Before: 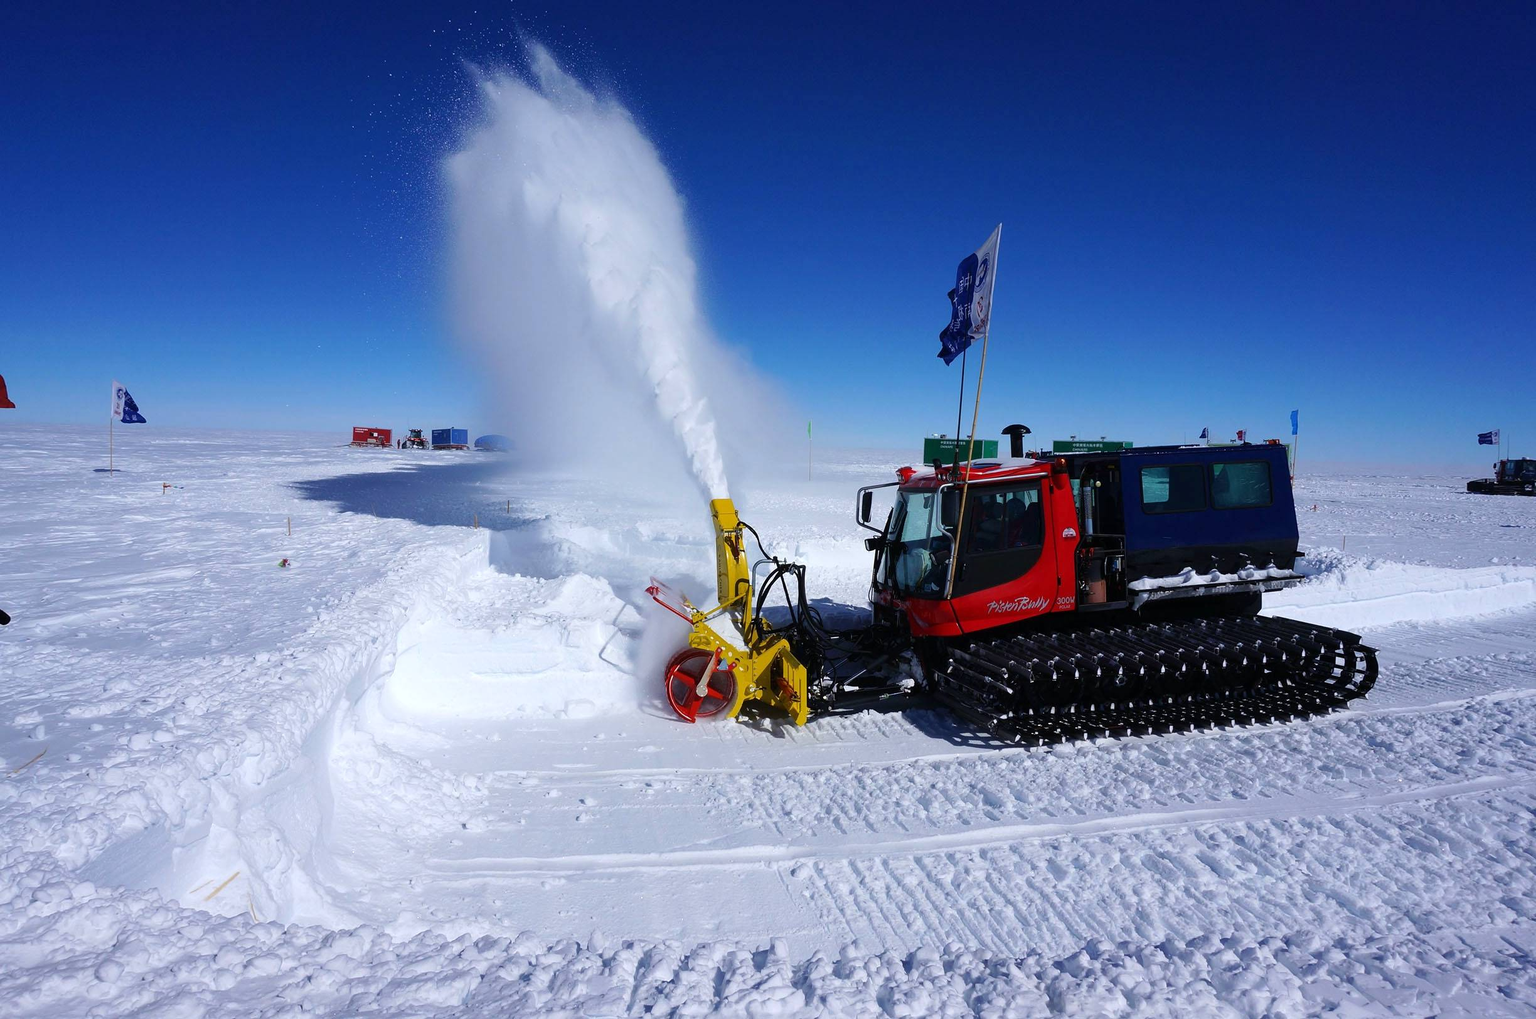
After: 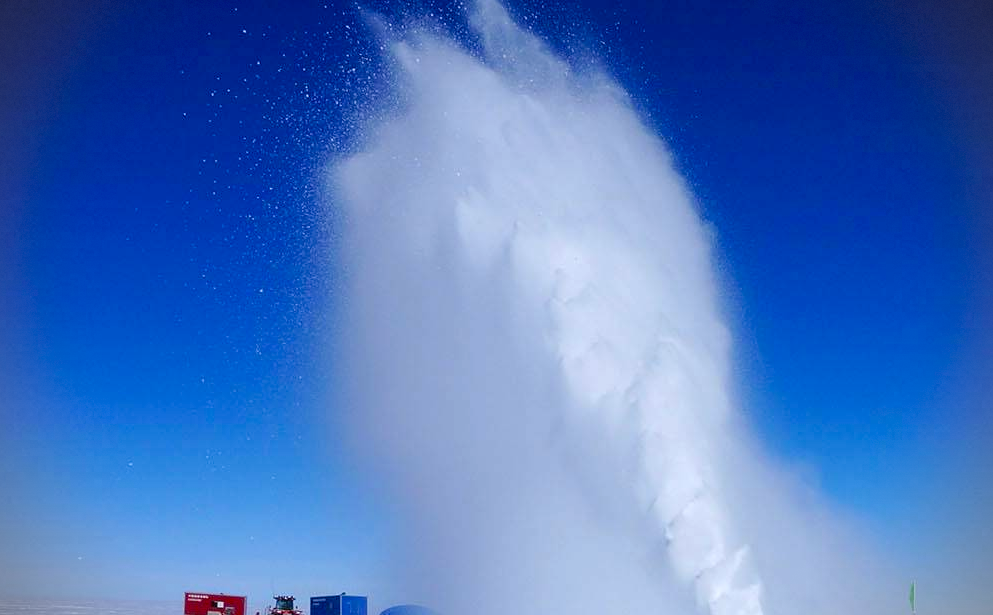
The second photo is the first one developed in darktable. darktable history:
exposure: exposure 0.128 EV, compensate highlight preservation false
vignetting: dithering 8-bit output, unbound false
white balance: red 0.982, blue 1.018
color balance rgb: perceptual saturation grading › global saturation 20%, perceptual saturation grading › highlights -25%, perceptual saturation grading › shadows 25%
crop: left 15.452%, top 5.459%, right 43.956%, bottom 56.62%
